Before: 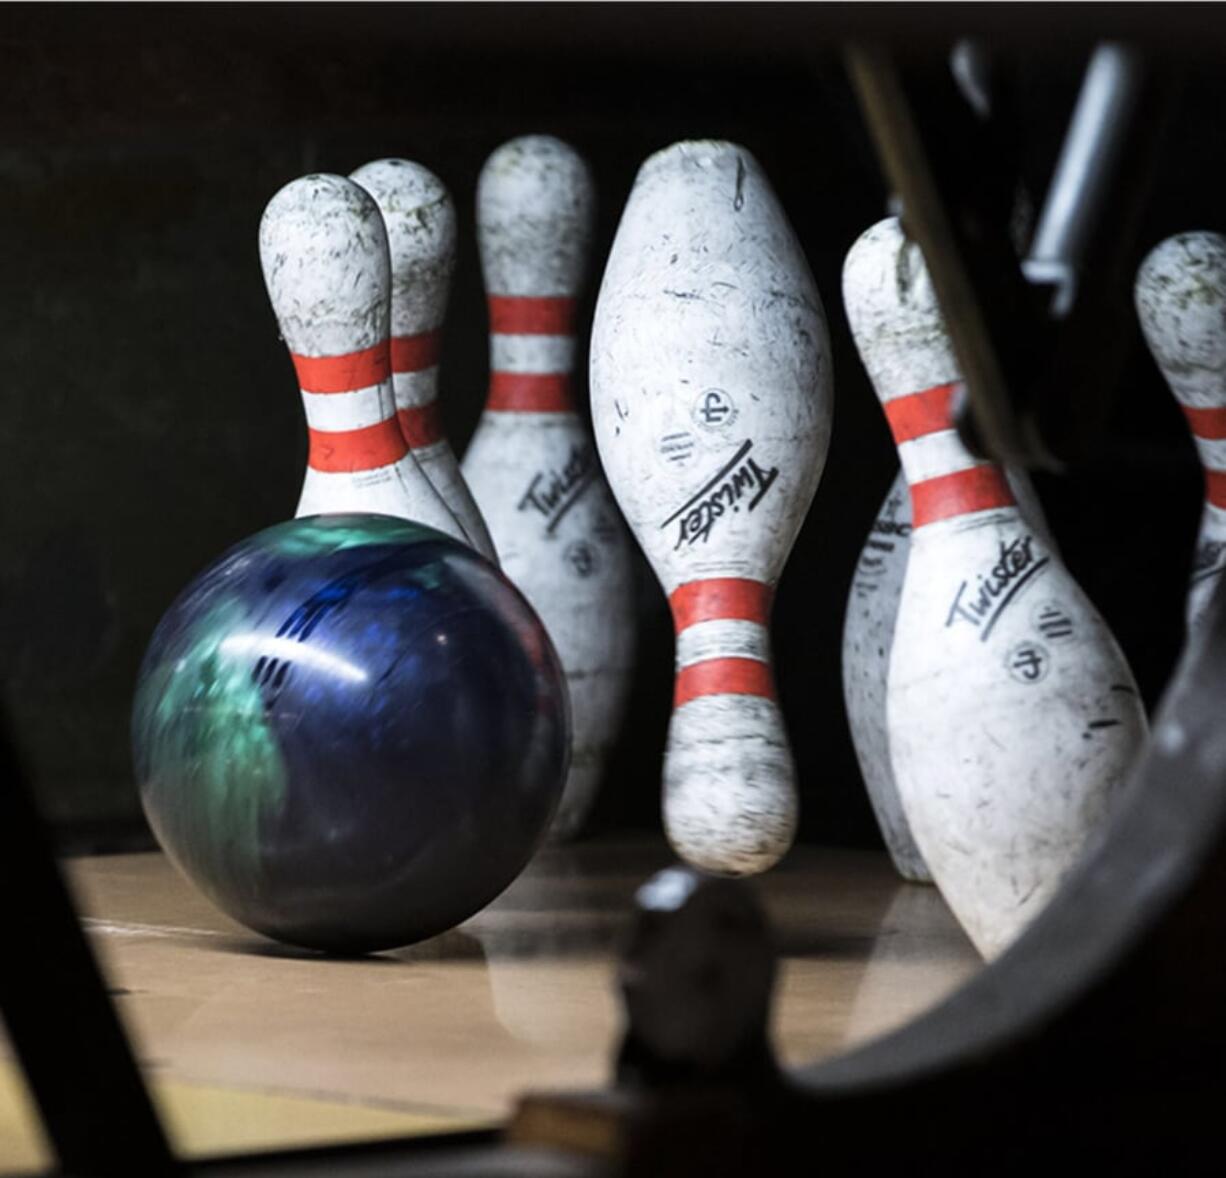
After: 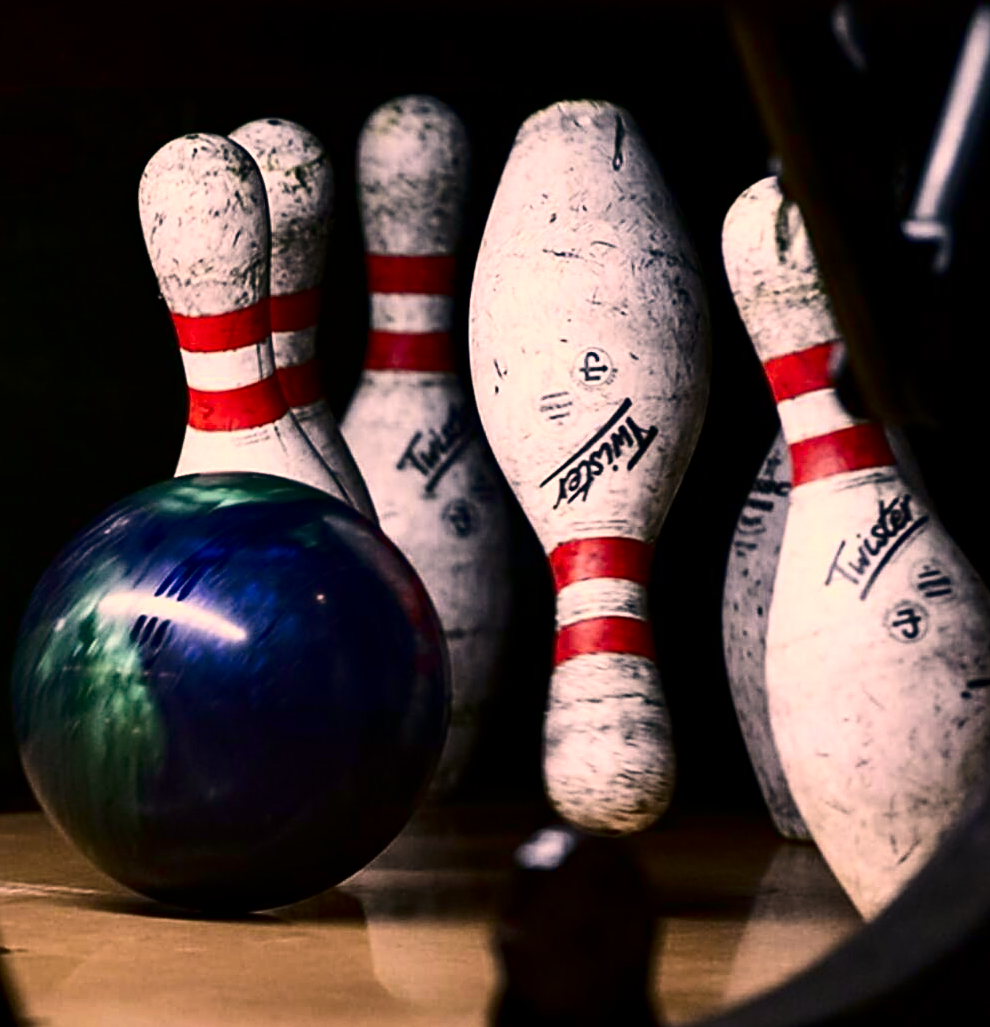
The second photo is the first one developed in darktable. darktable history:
haze removal: compatibility mode true, adaptive false
crop: left 9.908%, top 3.503%, right 9.266%, bottom 9.231%
color correction: highlights a* 20.83, highlights b* 19.54
contrast brightness saturation: contrast 0.237, brightness -0.235, saturation 0.146
sharpen: on, module defaults
